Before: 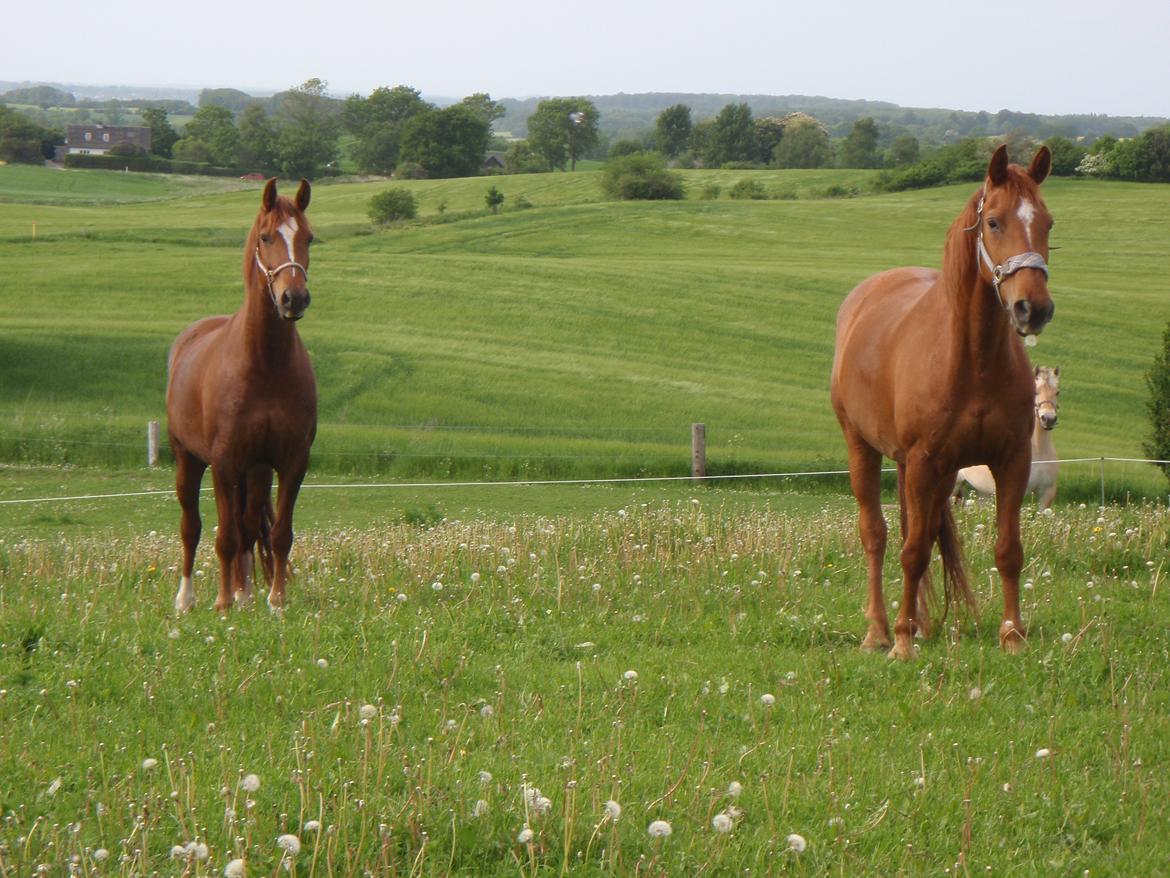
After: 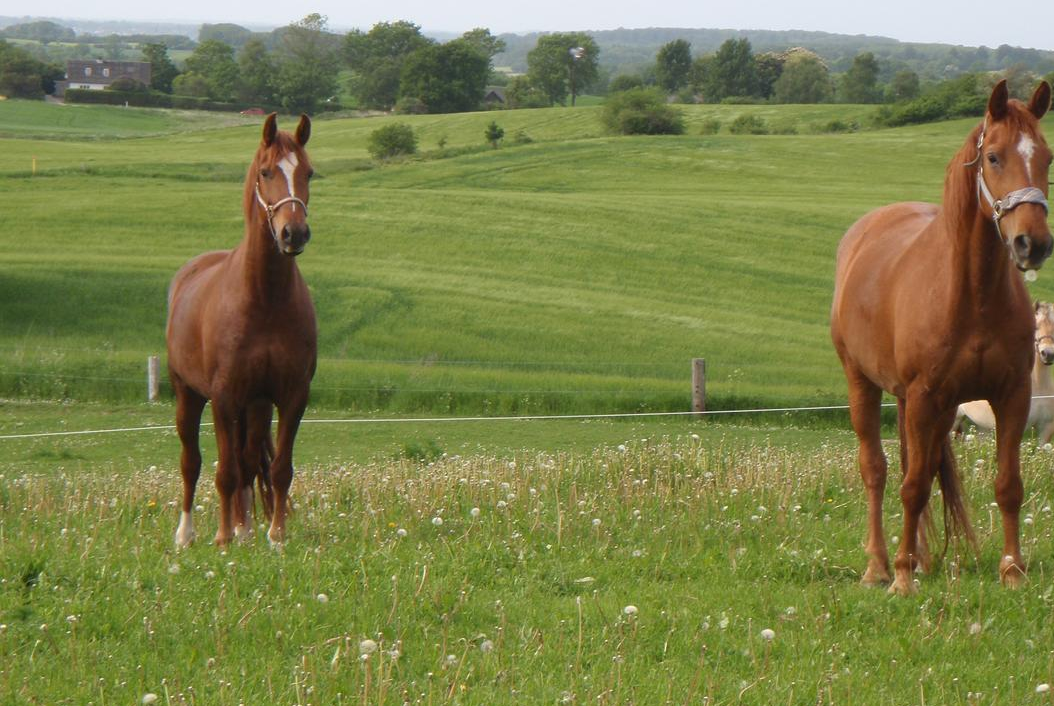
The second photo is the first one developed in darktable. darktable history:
crop: top 7.503%, right 9.883%, bottom 12.005%
